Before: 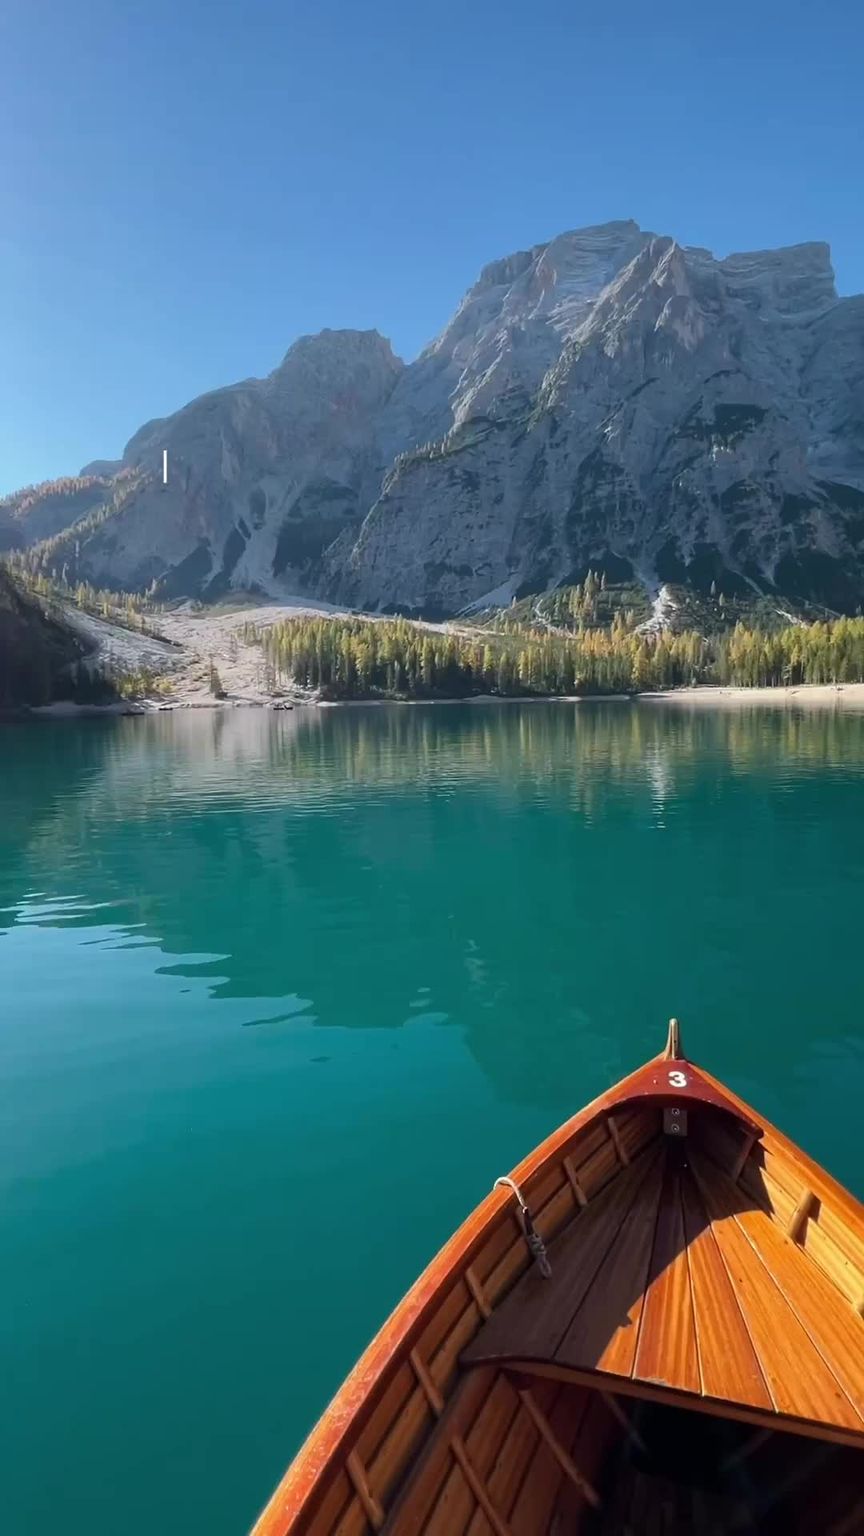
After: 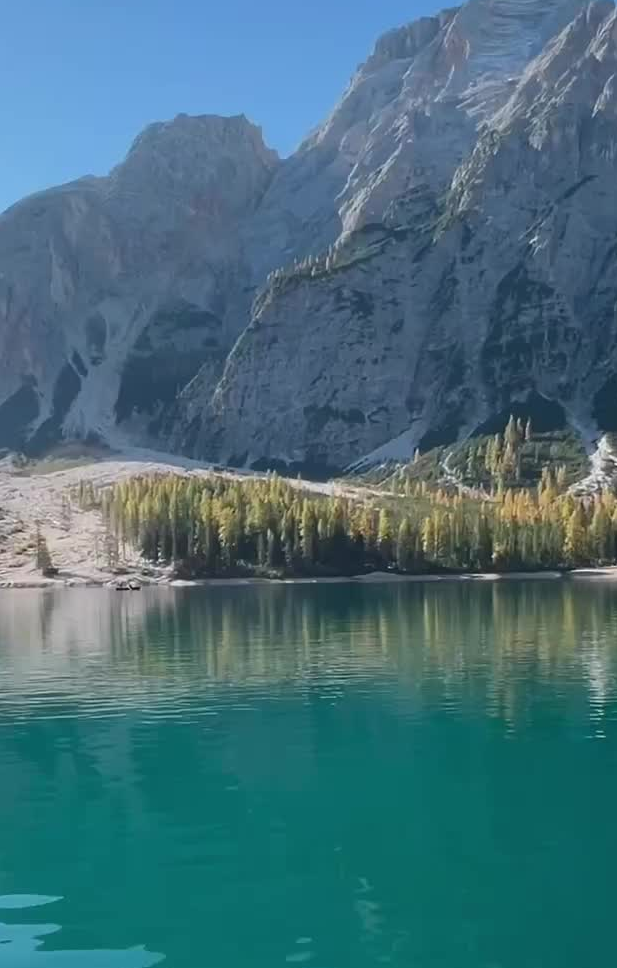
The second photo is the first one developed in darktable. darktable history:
crop: left 20.932%, top 15.471%, right 21.848%, bottom 34.081%
white balance: emerald 1
